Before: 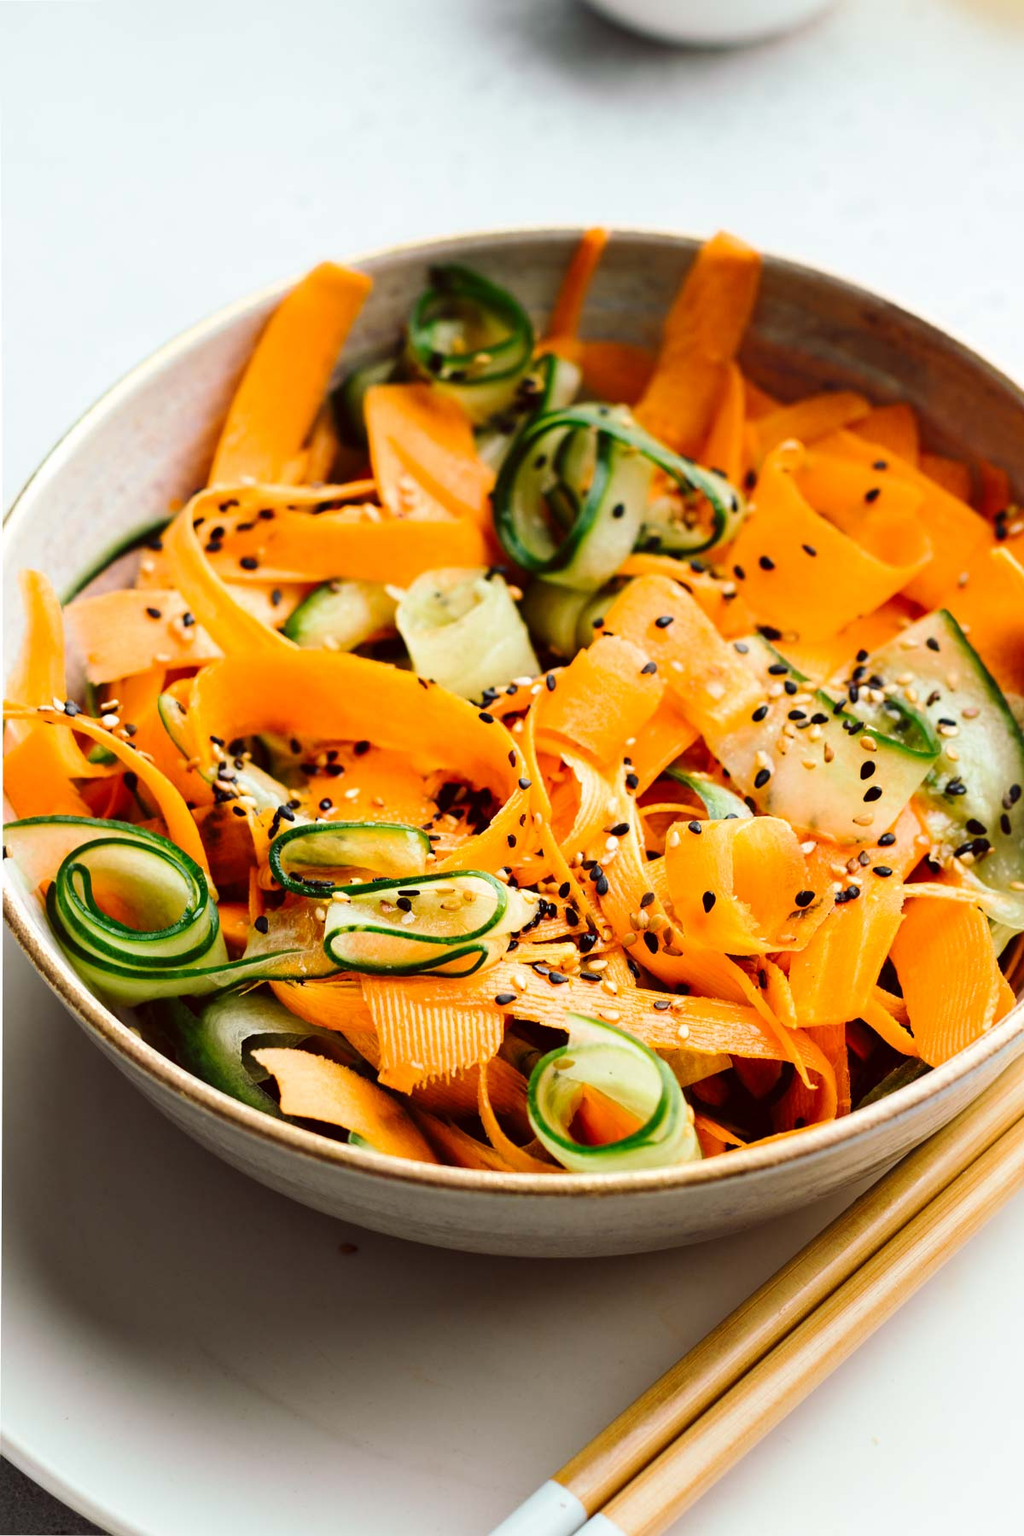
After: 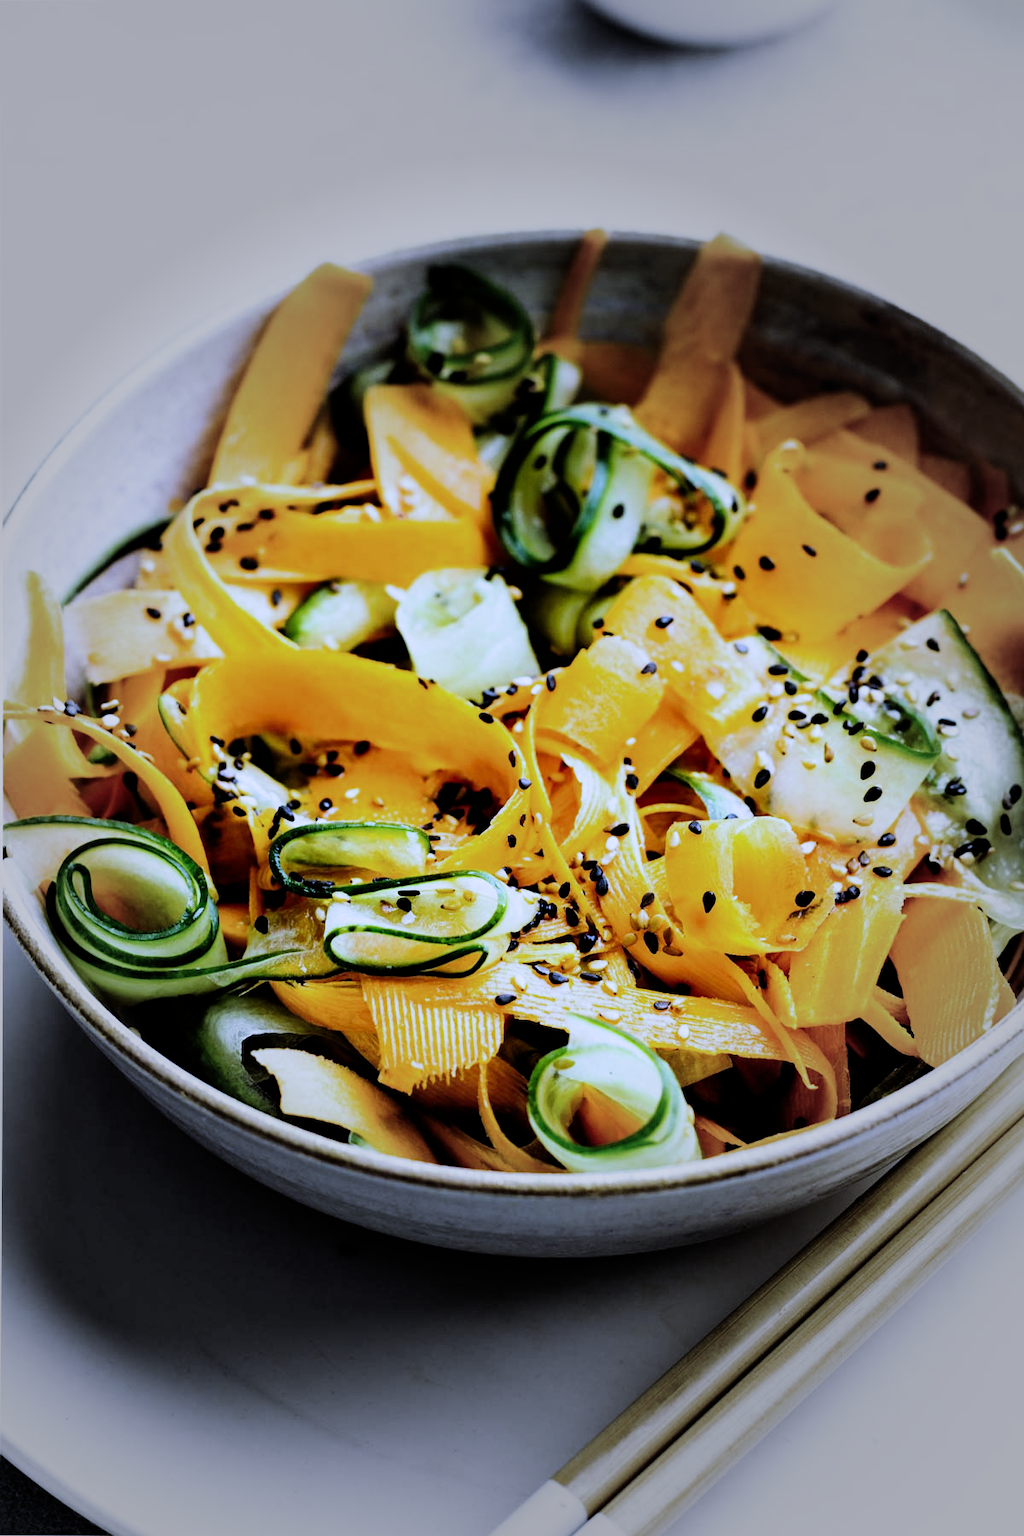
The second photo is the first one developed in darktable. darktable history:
white balance: red 0.766, blue 1.537
vignetting: fall-off start 40%, fall-off radius 40%
filmic rgb: black relative exposure -5 EV, white relative exposure 3.5 EV, hardness 3.19, contrast 1.4, highlights saturation mix -50%
